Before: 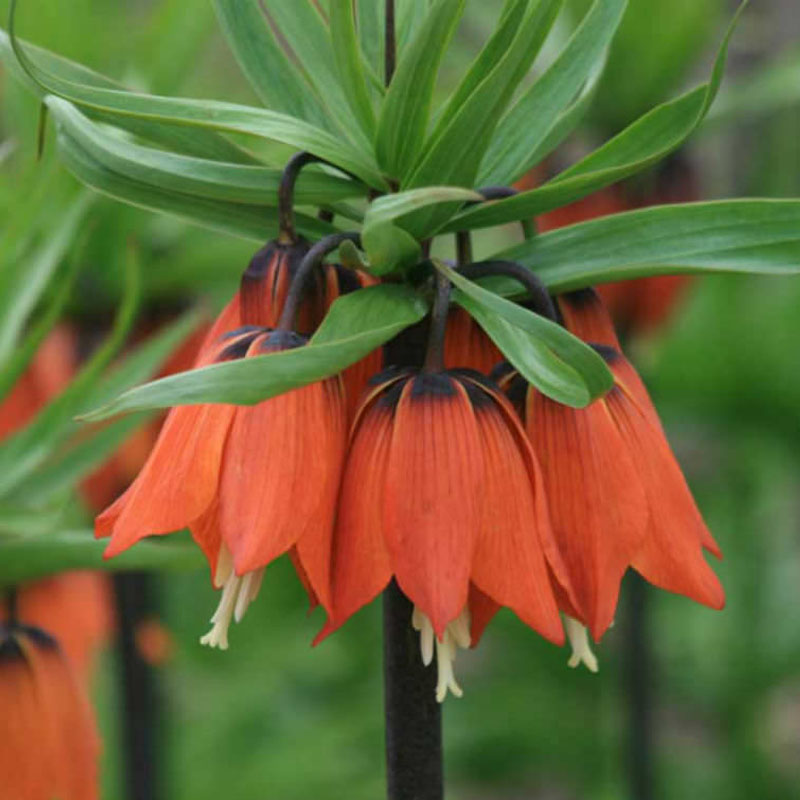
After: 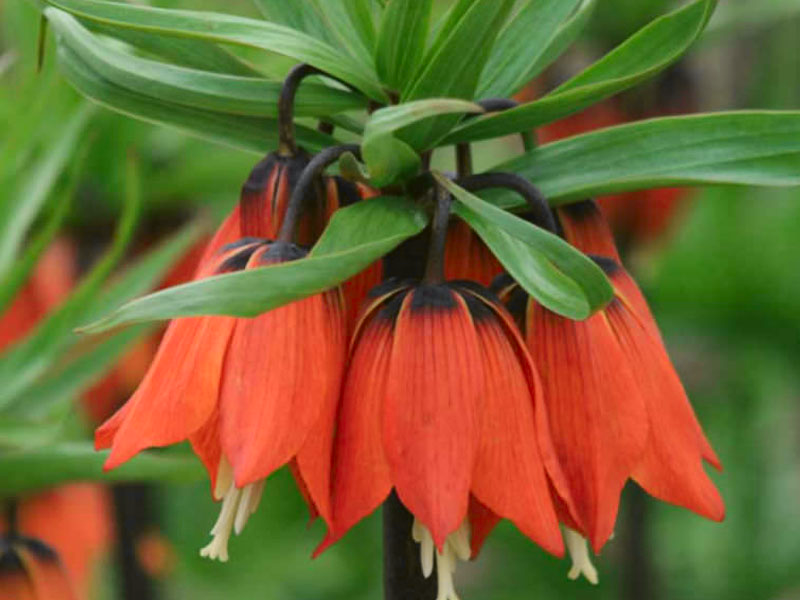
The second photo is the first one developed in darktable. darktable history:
contrast brightness saturation: contrast -0.08, brightness -0.04, saturation -0.11
crop: top 11.038%, bottom 13.962%
tone curve: curves: ch0 [(0, 0) (0.071, 0.058) (0.266, 0.268) (0.498, 0.542) (0.766, 0.807) (1, 0.983)]; ch1 [(0, 0) (0.346, 0.307) (0.408, 0.387) (0.463, 0.465) (0.482, 0.493) (0.502, 0.499) (0.517, 0.505) (0.55, 0.554) (0.597, 0.61) (0.651, 0.698) (1, 1)]; ch2 [(0, 0) (0.346, 0.34) (0.434, 0.46) (0.485, 0.494) (0.5, 0.498) (0.509, 0.517) (0.526, 0.539) (0.583, 0.603) (0.625, 0.659) (1, 1)], color space Lab, independent channels, preserve colors none
